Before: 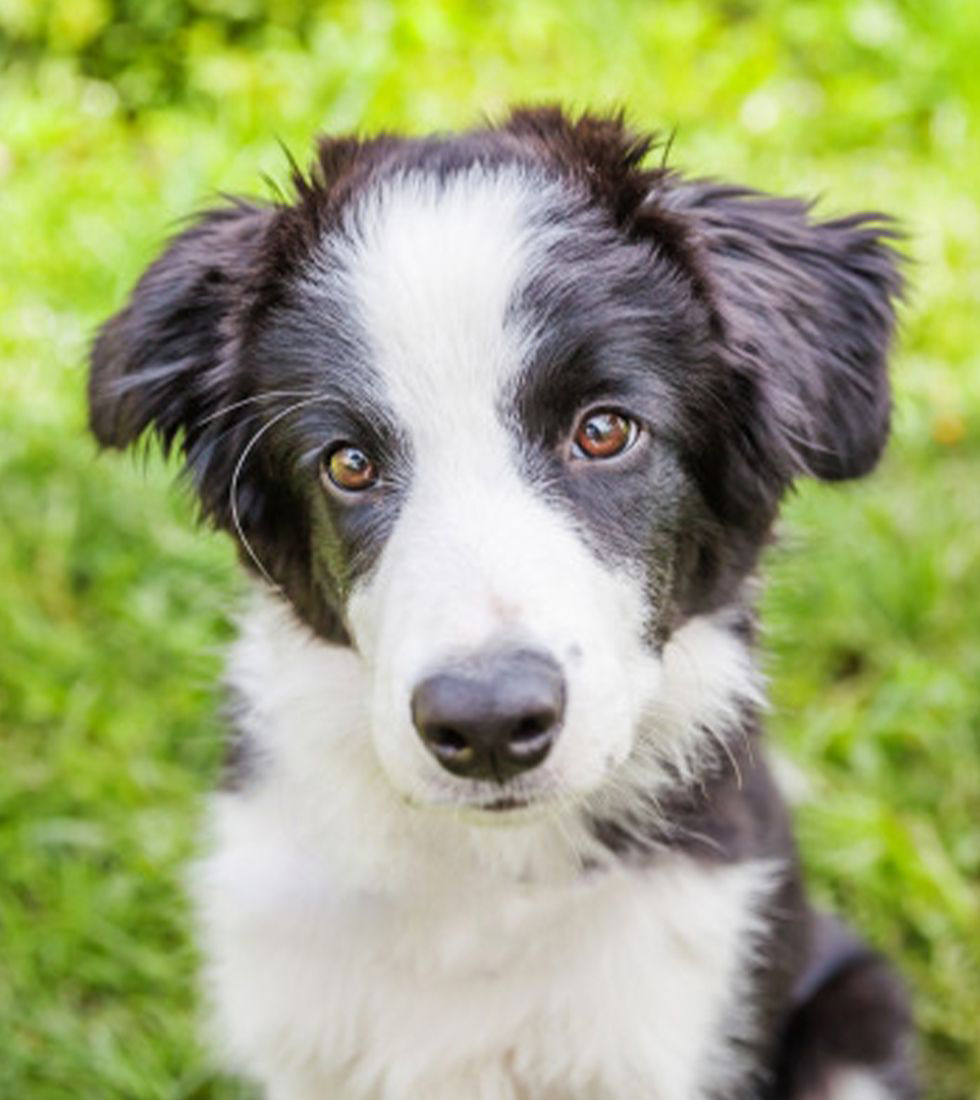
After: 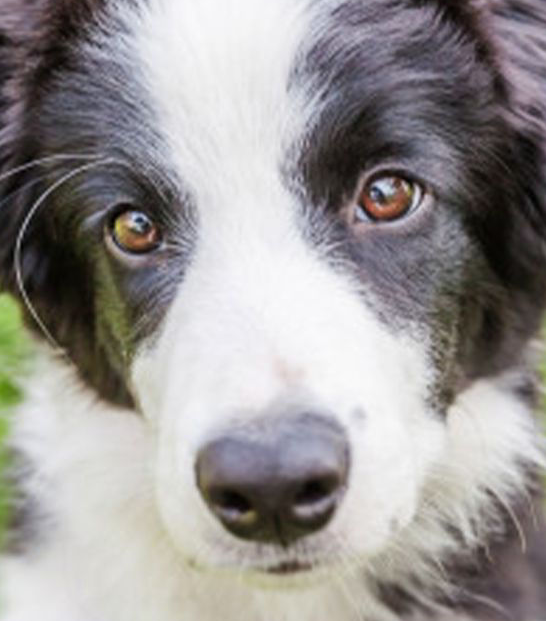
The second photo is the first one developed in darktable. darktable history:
crop and rotate: left 22.178%, top 21.632%, right 22.069%, bottom 21.909%
